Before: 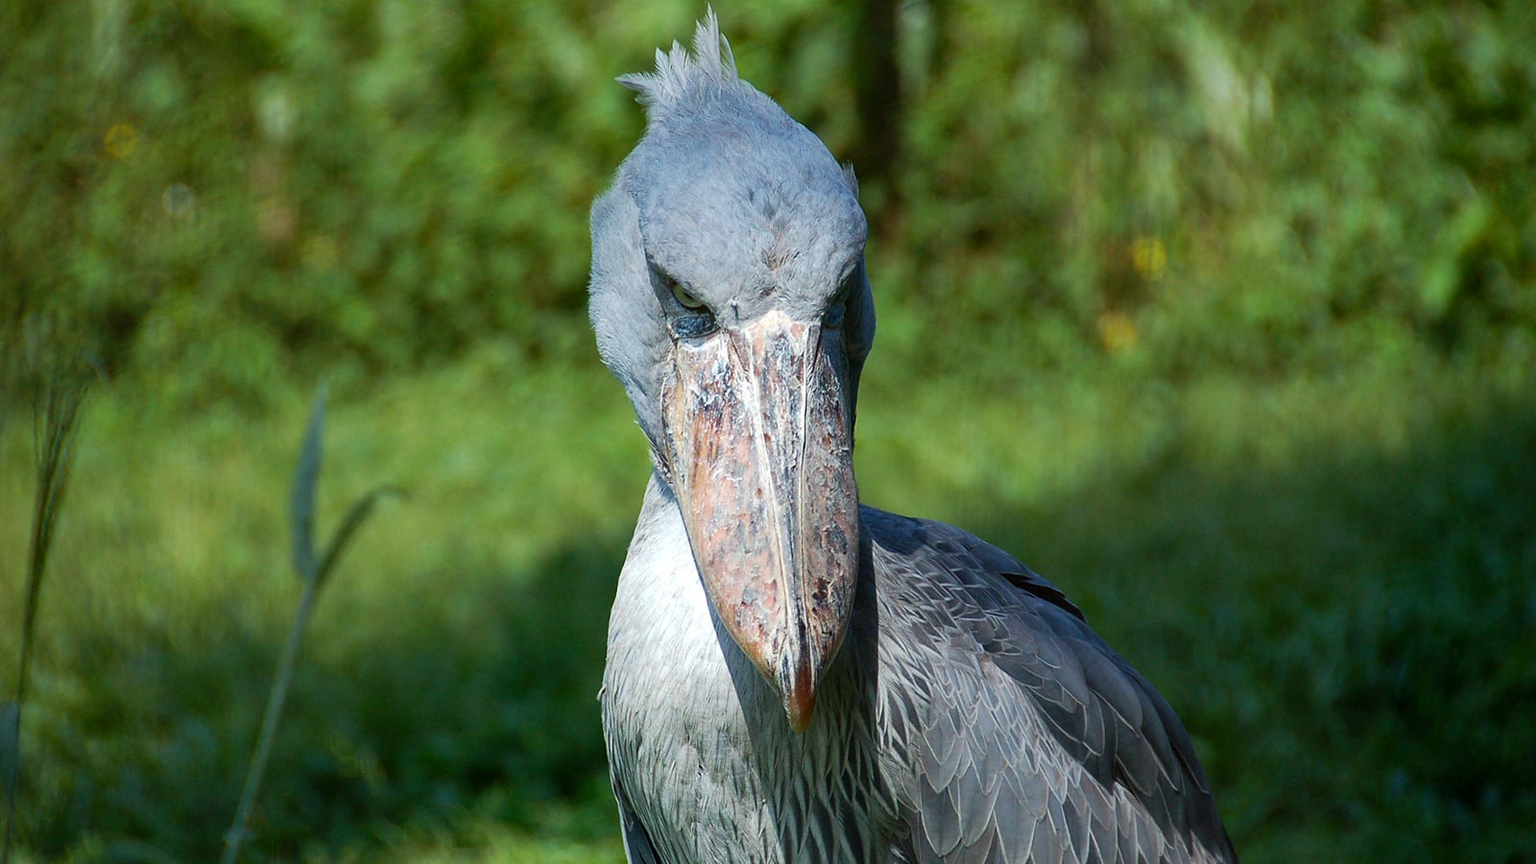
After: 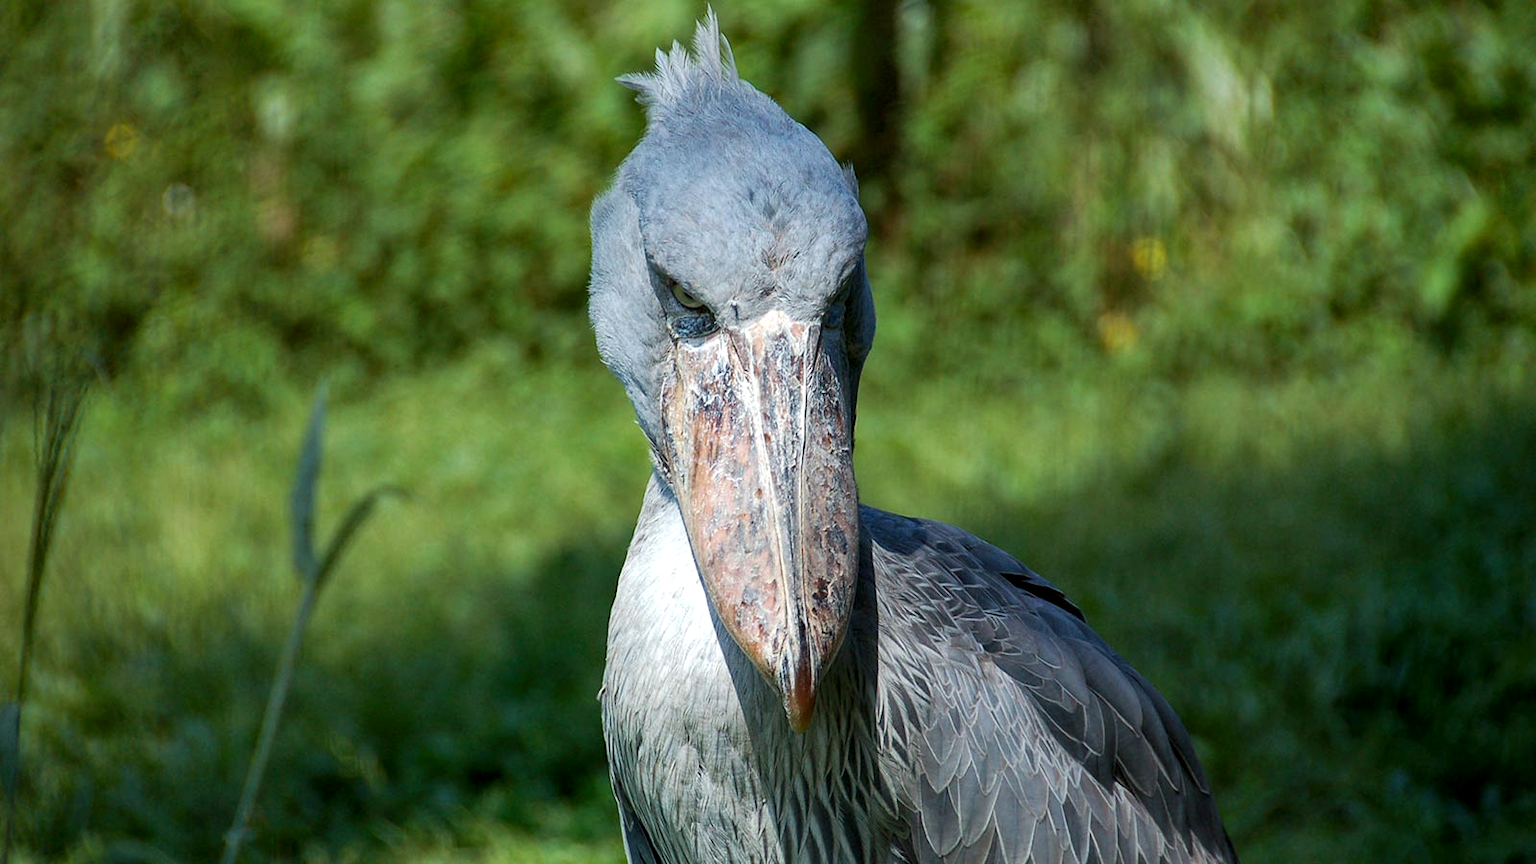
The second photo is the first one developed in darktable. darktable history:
local contrast: highlights 100%, shadows 102%, detail 131%, midtone range 0.2
